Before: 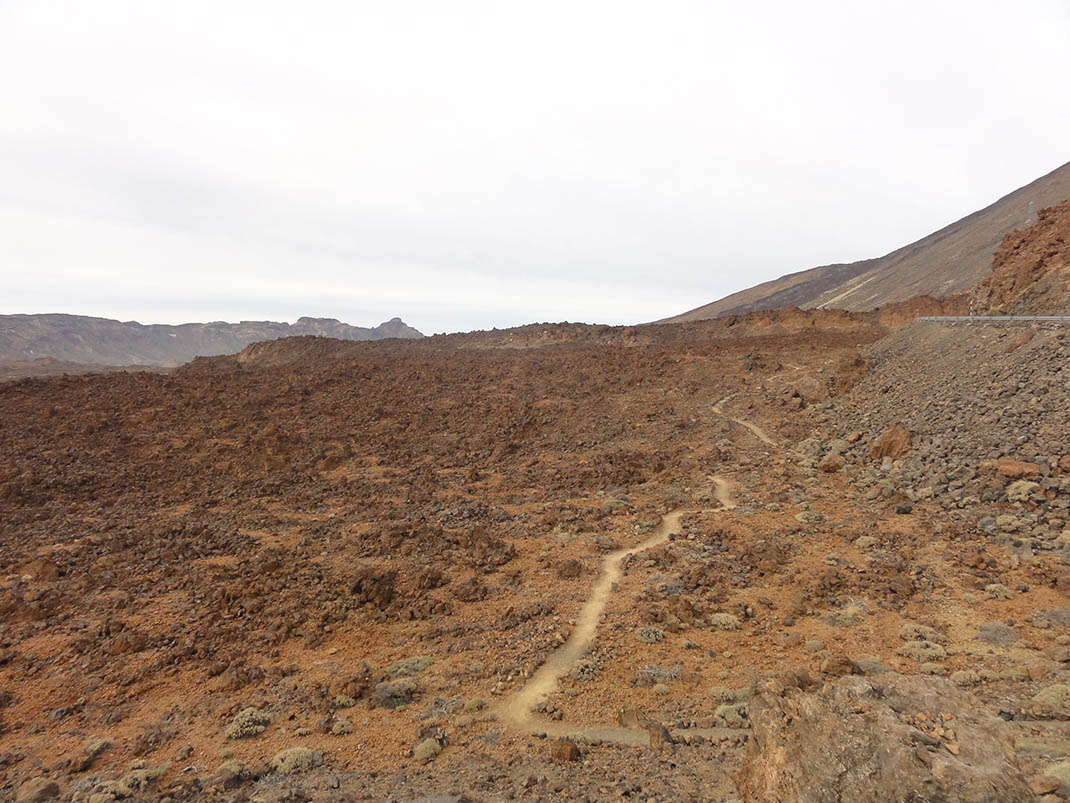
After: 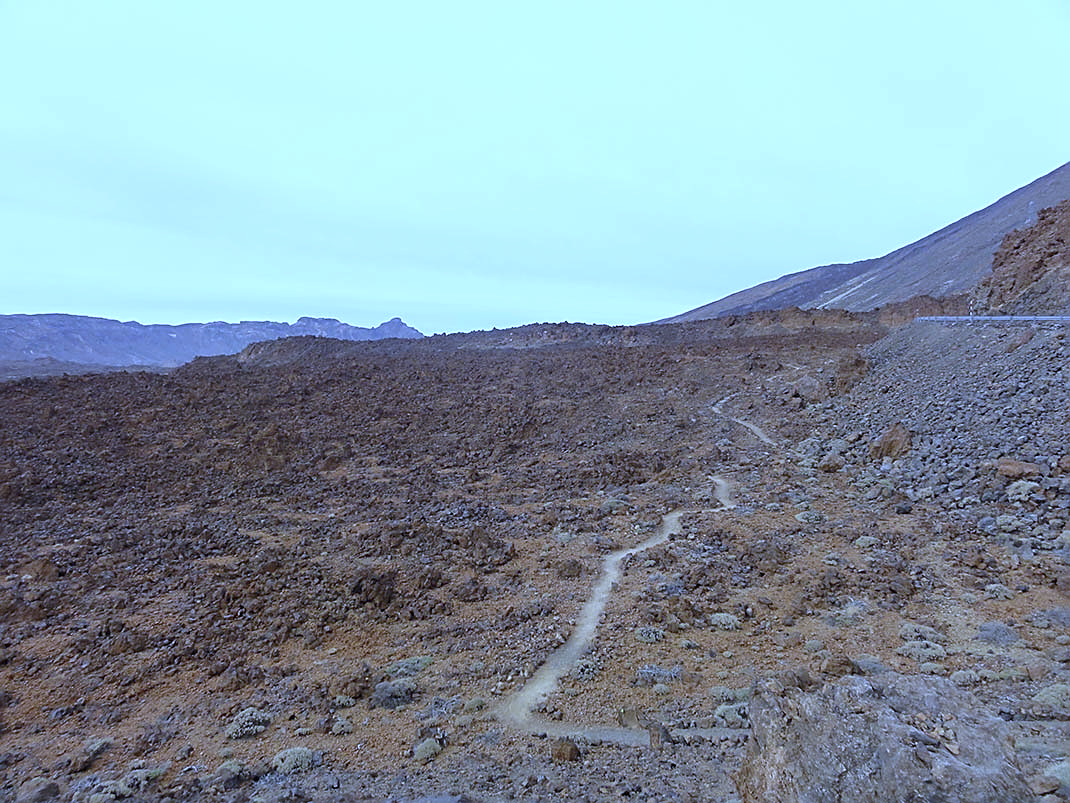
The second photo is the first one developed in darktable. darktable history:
color zones: mix -62.47%
white balance: red 0.766, blue 1.537
sharpen: on, module defaults
